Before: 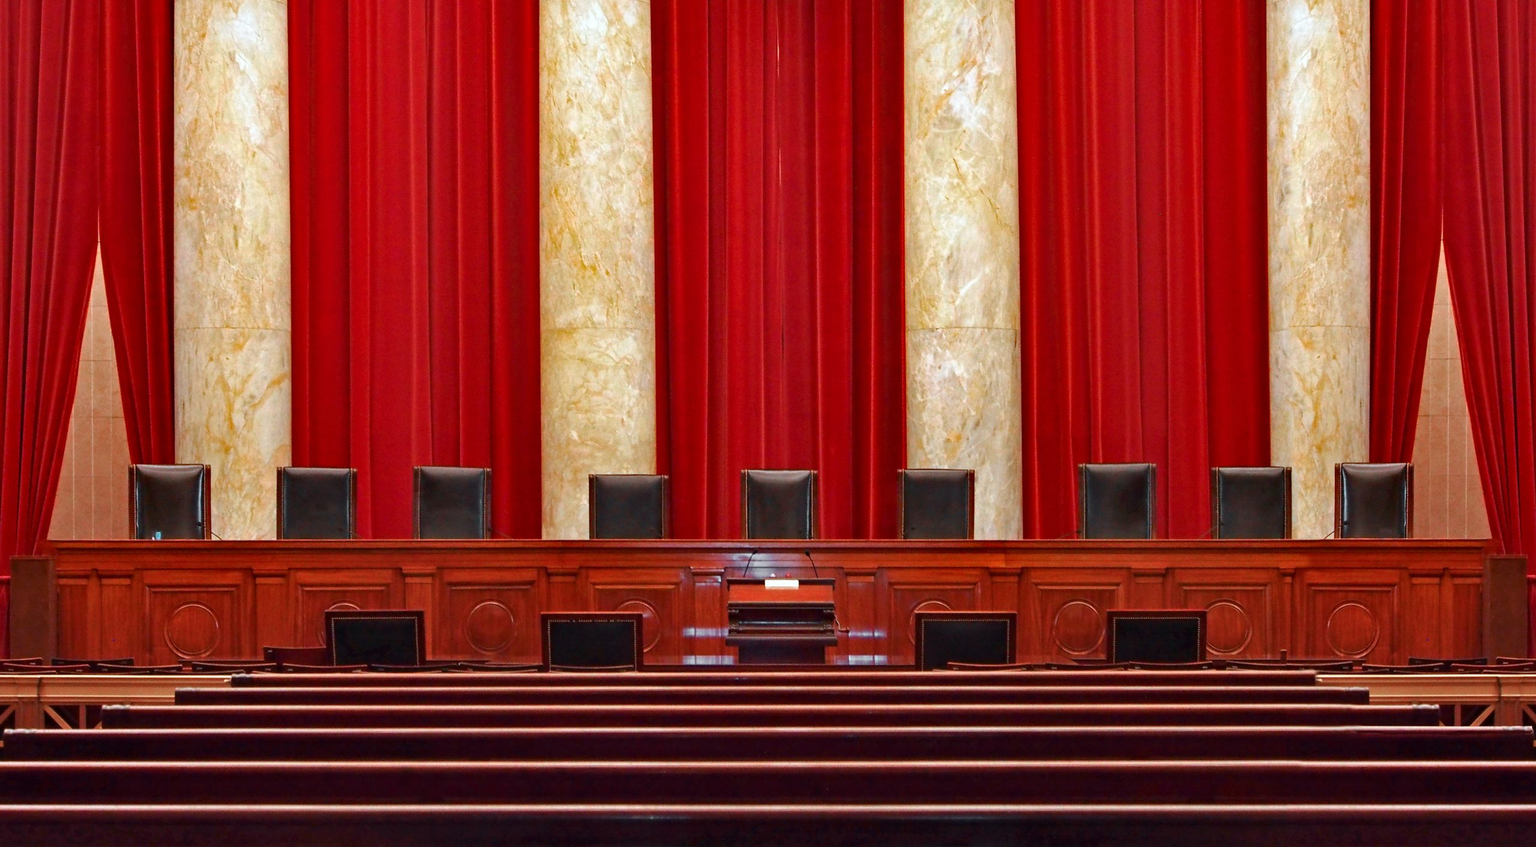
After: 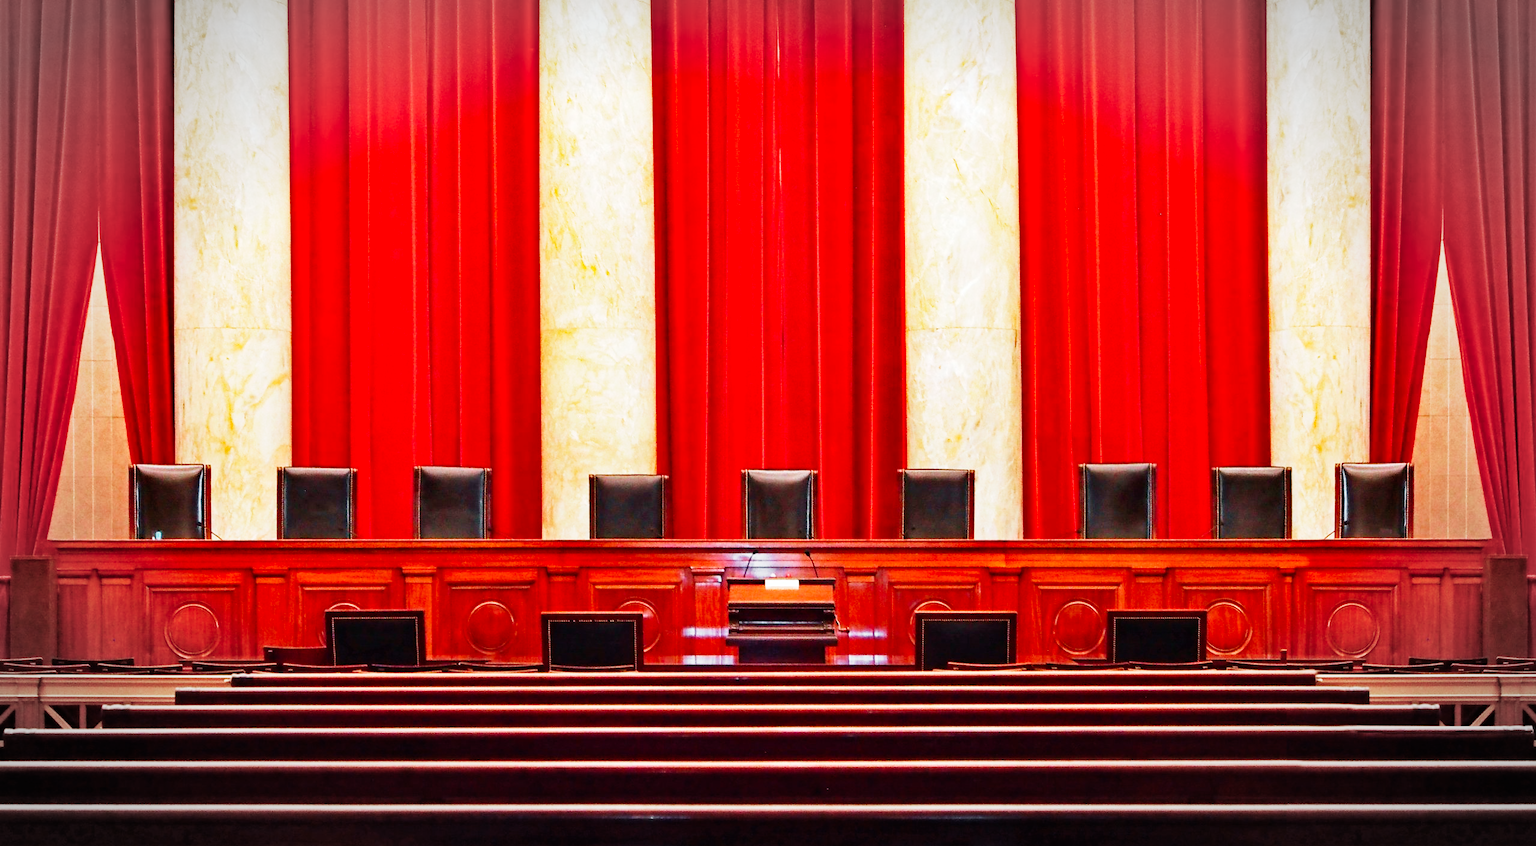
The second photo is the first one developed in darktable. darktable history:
velvia: on, module defaults
base curve: curves: ch0 [(0, 0) (0, 0.001) (0.001, 0.001) (0.004, 0.002) (0.007, 0.004) (0.015, 0.013) (0.033, 0.045) (0.052, 0.096) (0.075, 0.17) (0.099, 0.241) (0.163, 0.42) (0.219, 0.55) (0.259, 0.616) (0.327, 0.722) (0.365, 0.765) (0.522, 0.873) (0.547, 0.881) (0.689, 0.919) (0.826, 0.952) (1, 1)], preserve colors none
tone equalizer: edges refinement/feathering 500, mask exposure compensation -1.57 EV, preserve details no
vignetting: brightness -0.442, saturation -0.691, automatic ratio true
